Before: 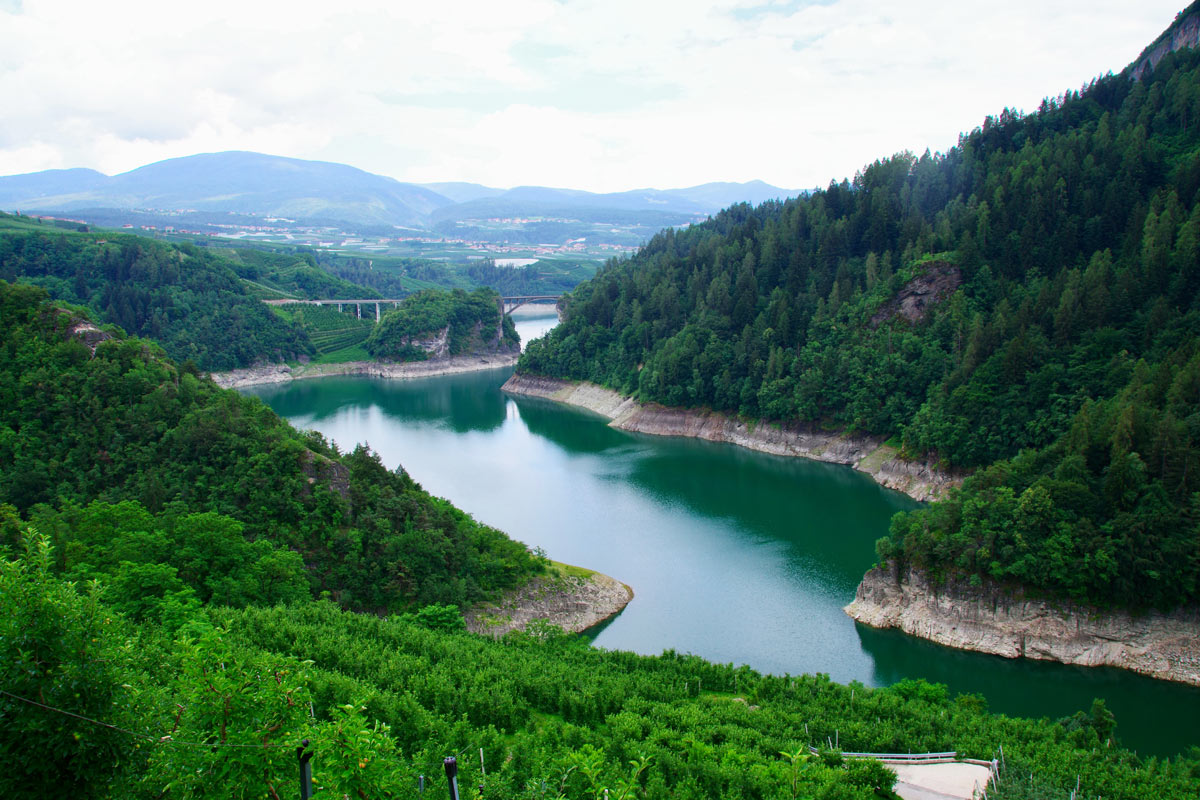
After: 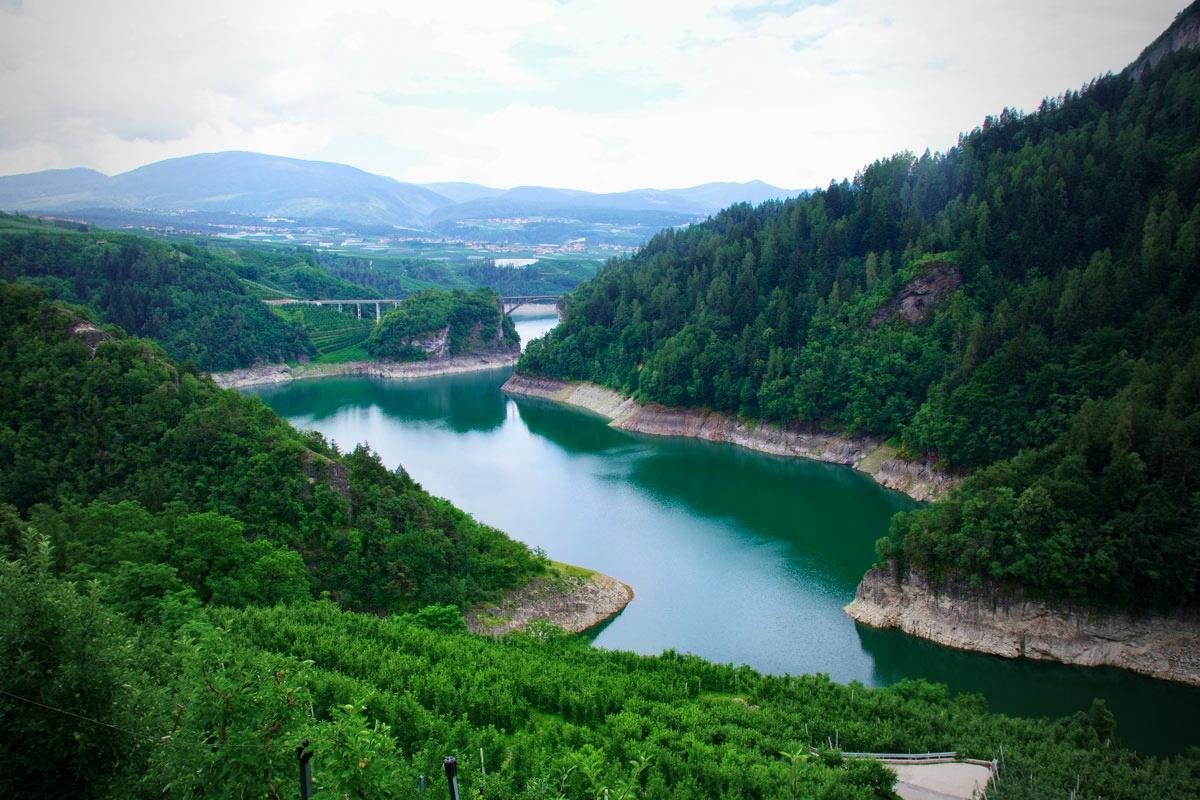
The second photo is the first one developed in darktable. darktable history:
velvia: on, module defaults
vignetting: fall-off start 72.14%, fall-off radius 108.07%, brightness -0.713, saturation -0.488, center (-0.054, -0.359), width/height ratio 0.729
